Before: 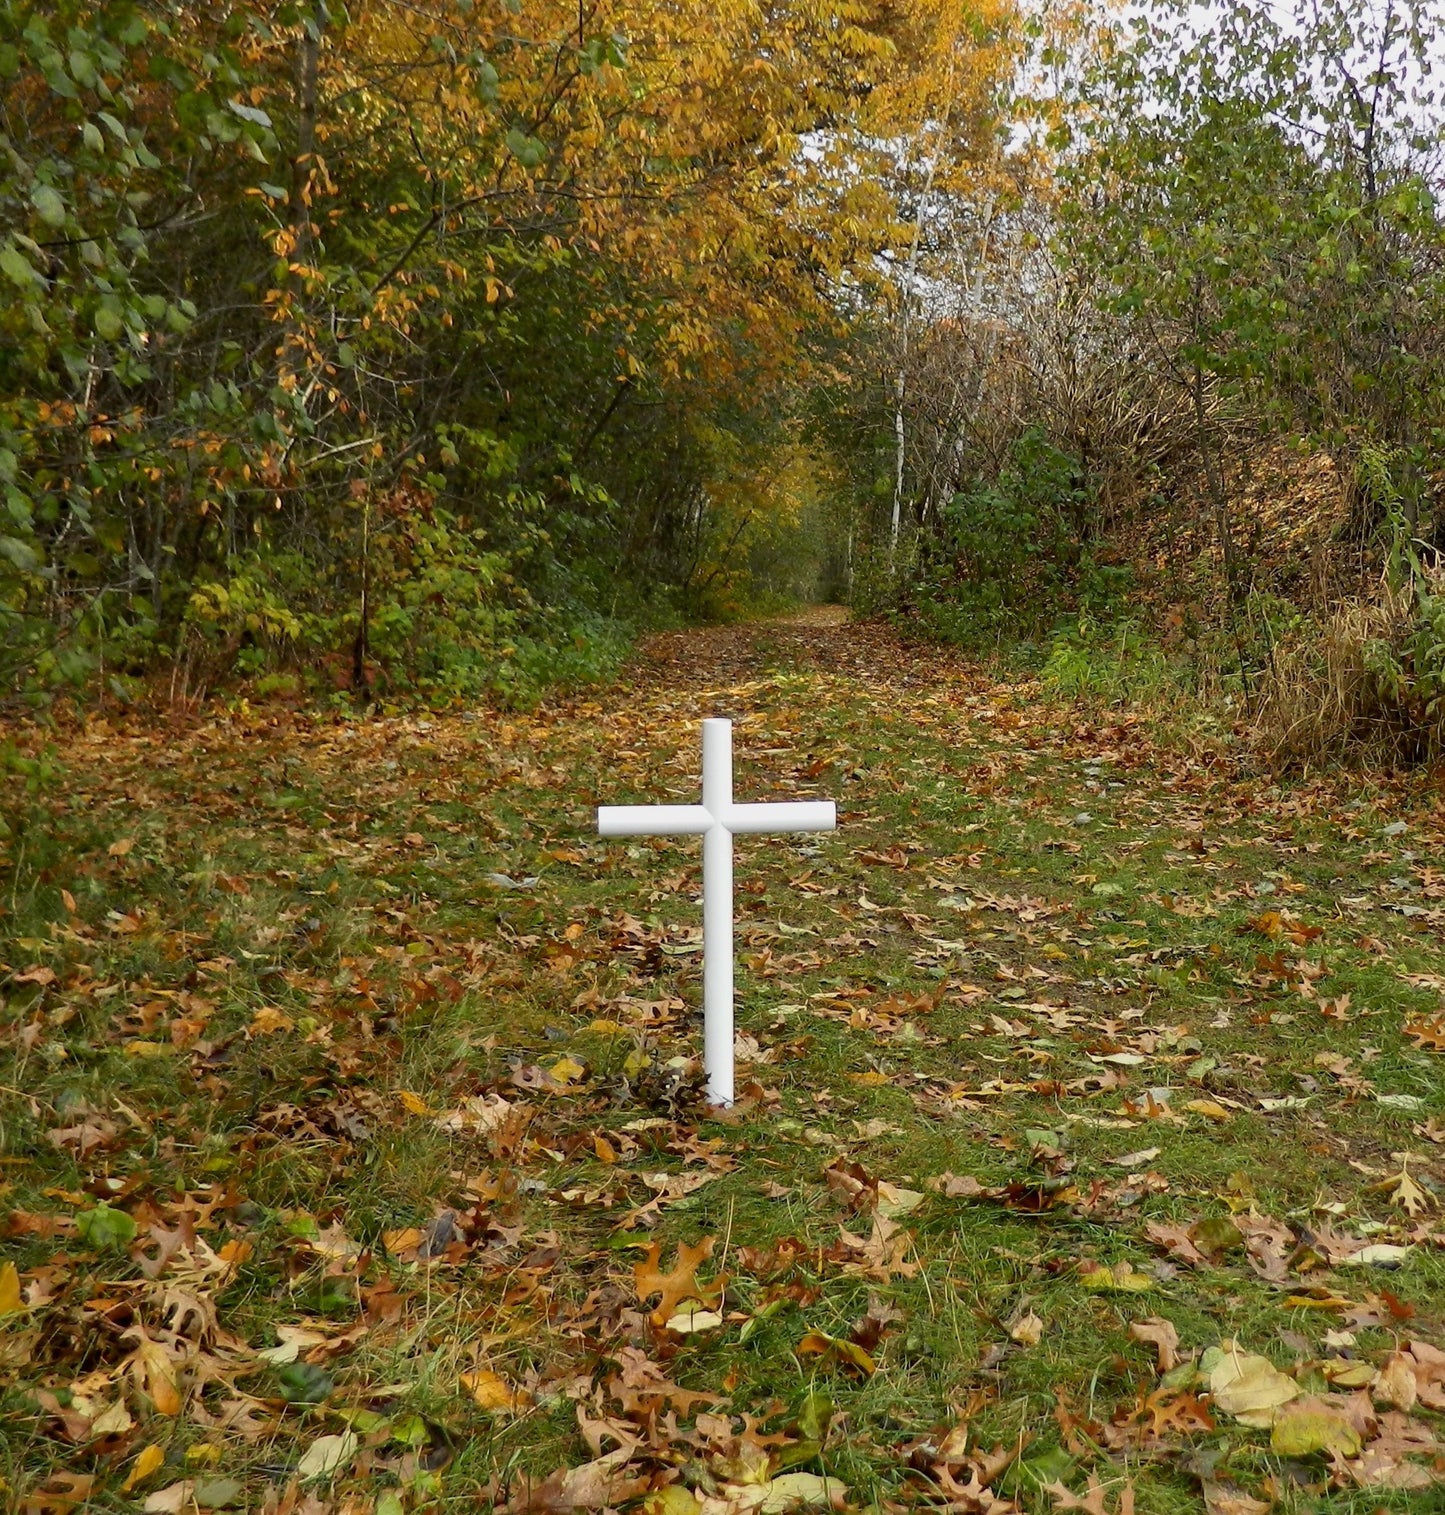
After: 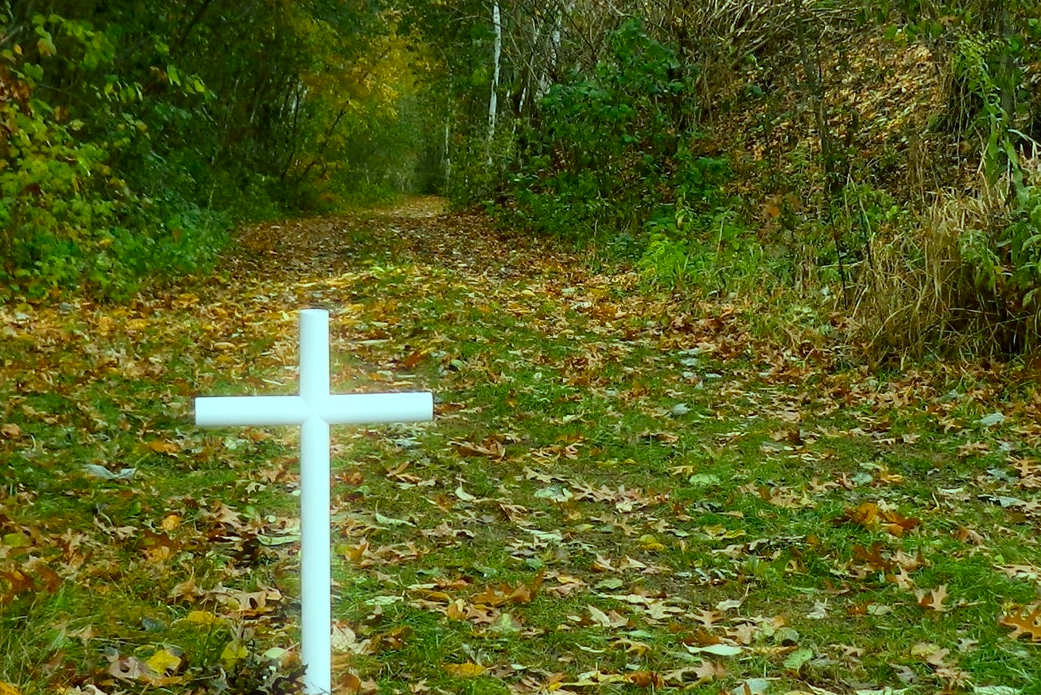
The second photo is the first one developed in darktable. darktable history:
color balance rgb: shadows lift › chroma 11.71%, shadows lift › hue 133.46°, highlights gain › chroma 4%, highlights gain › hue 200.2°, perceptual saturation grading › global saturation 18.05%
contrast brightness saturation: contrast 0.08, saturation 0.02
crop and rotate: left 27.938%, top 27.046%, bottom 27.046%
bloom: size 5%, threshold 95%, strength 15%
